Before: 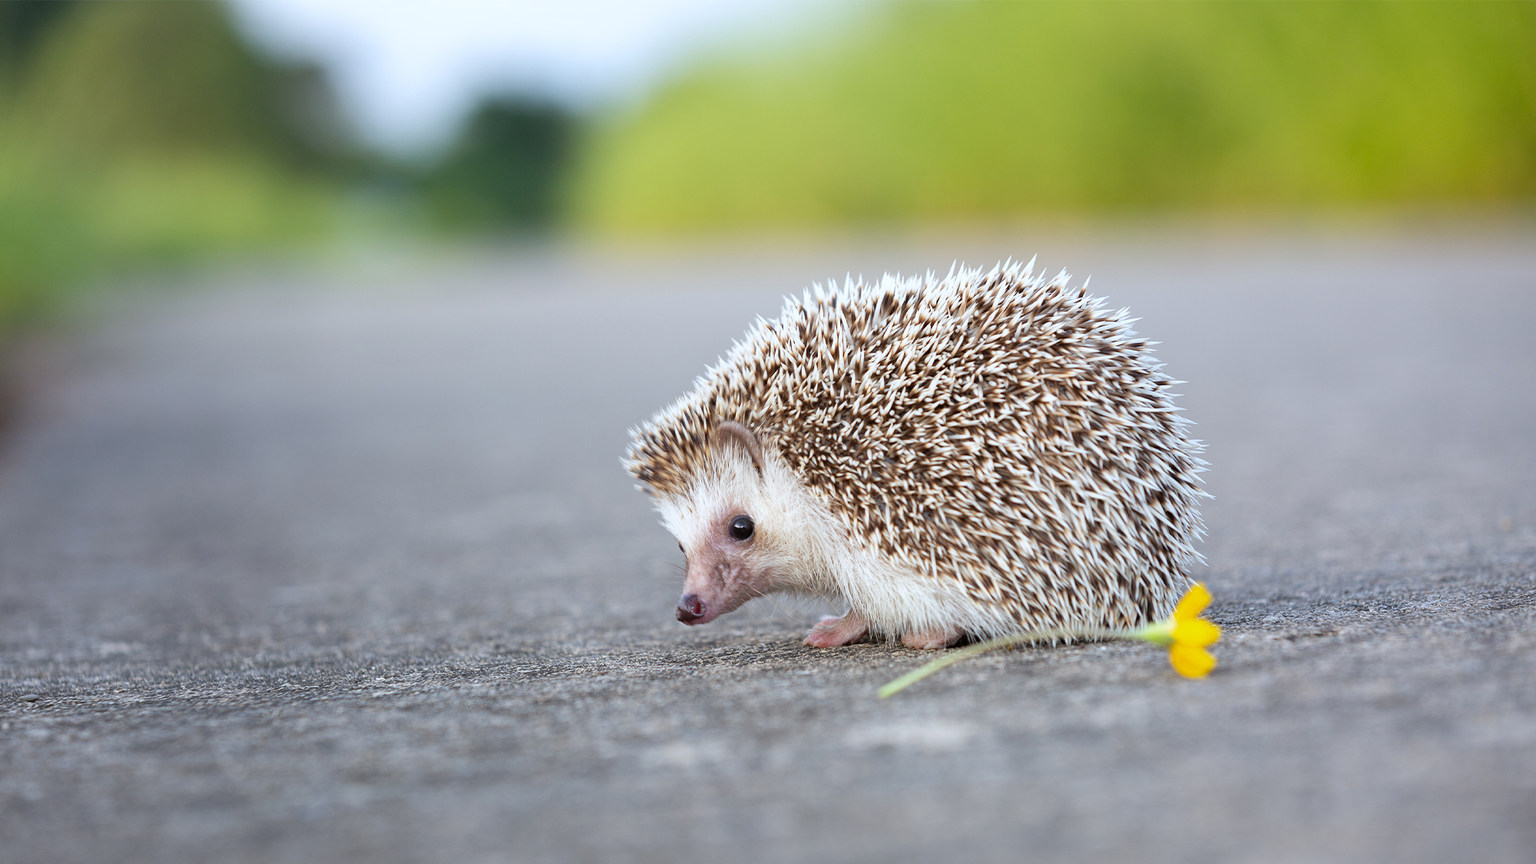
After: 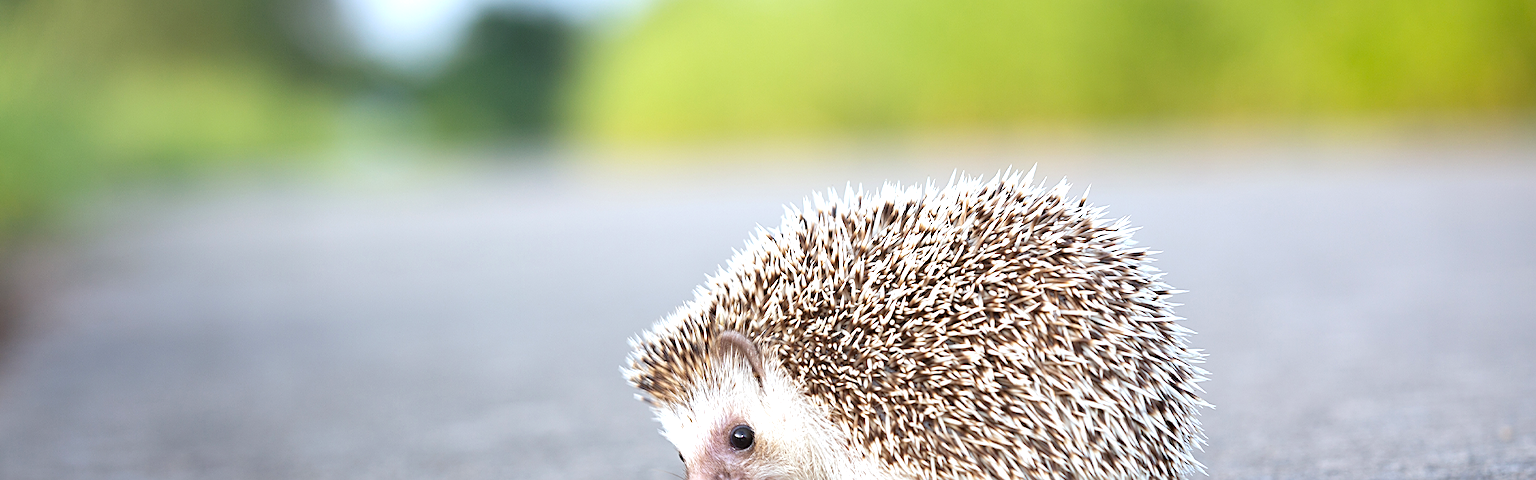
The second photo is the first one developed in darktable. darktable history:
crop and rotate: top 10.516%, bottom 33.755%
sharpen: on, module defaults
exposure: black level correction -0.002, exposure 0.536 EV, compensate highlight preservation false
